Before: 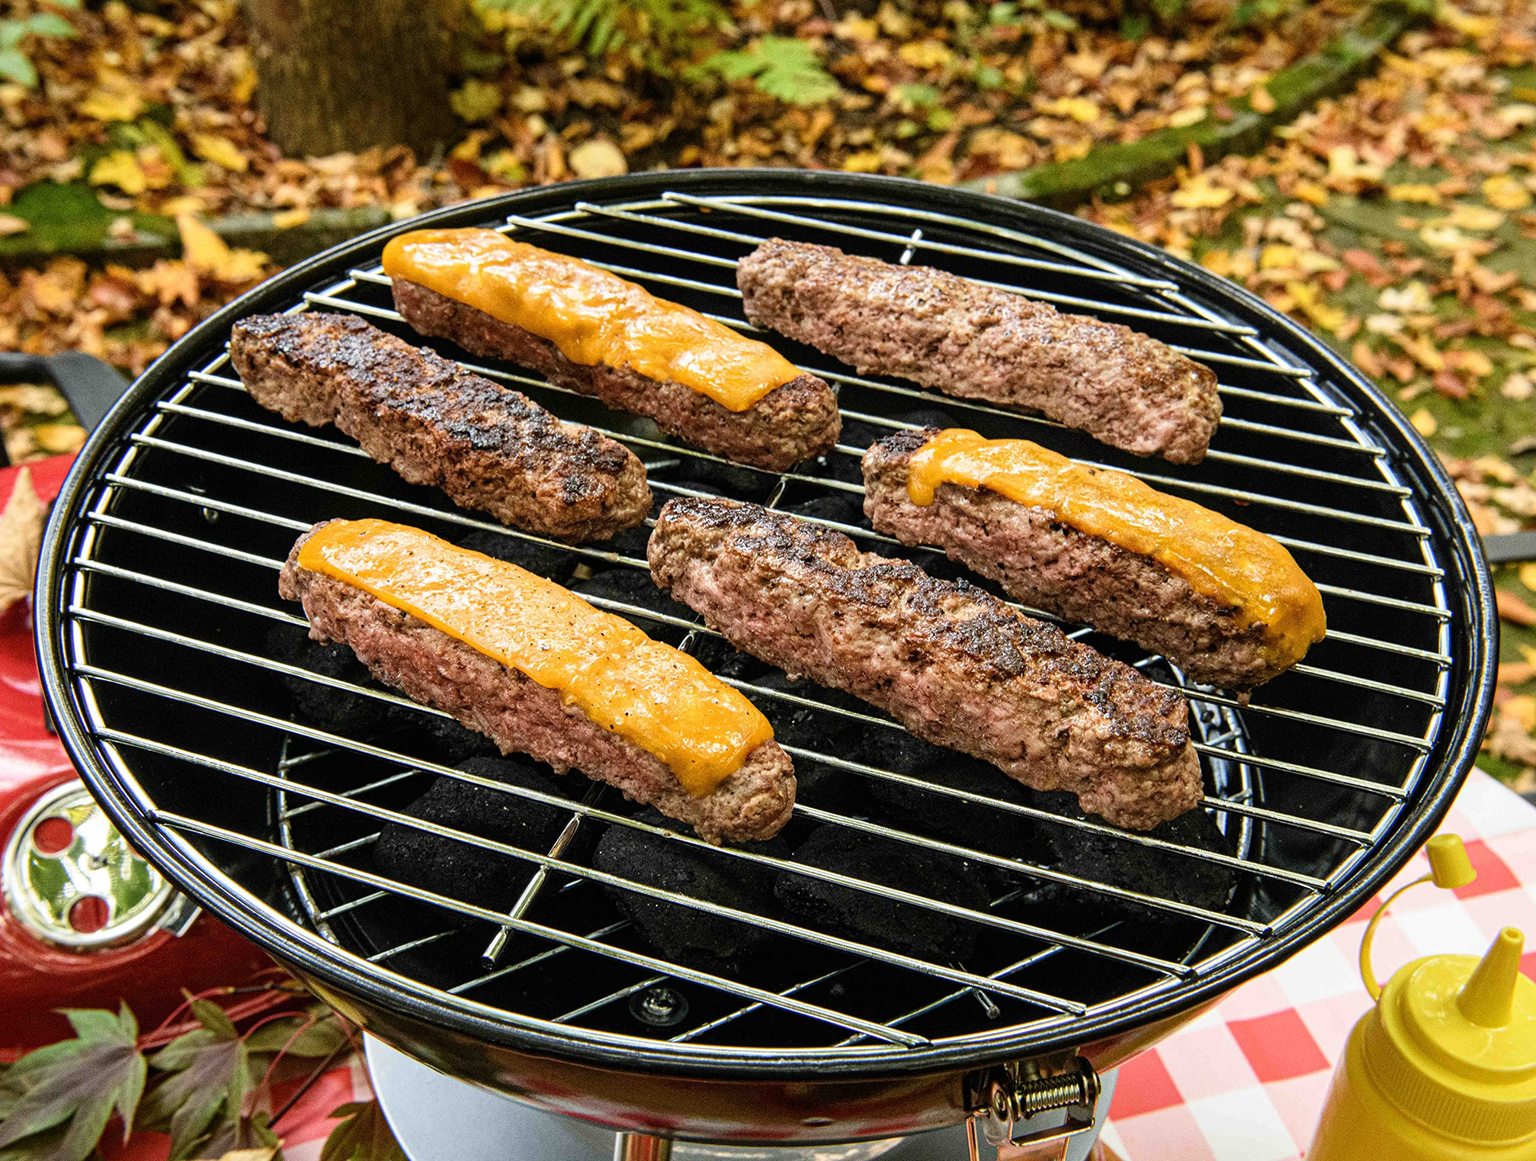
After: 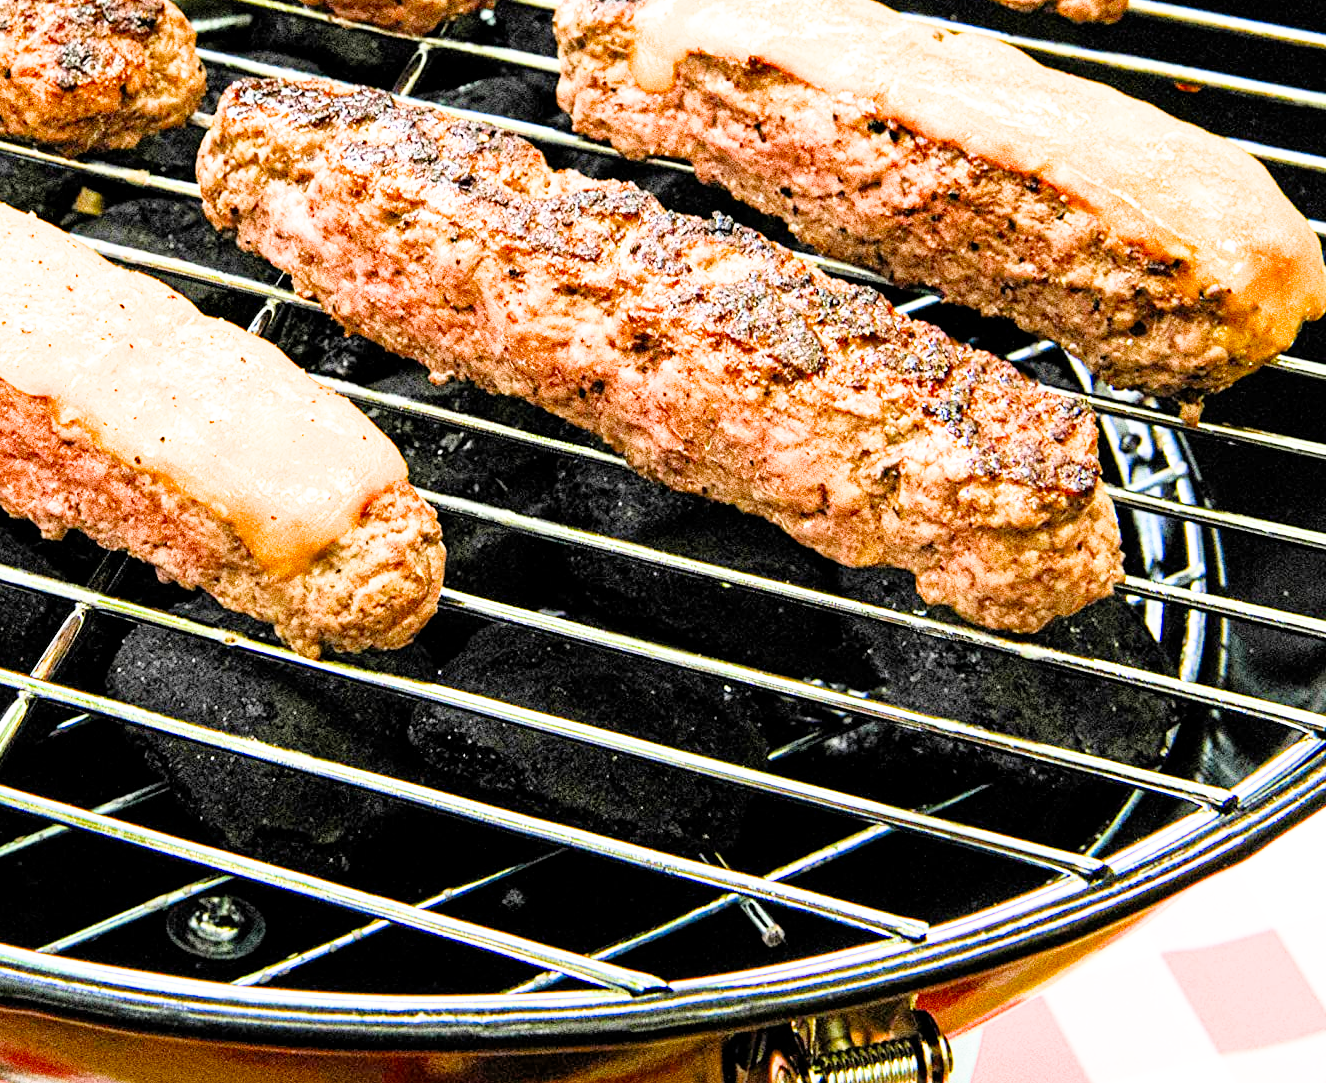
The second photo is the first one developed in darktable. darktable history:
filmic rgb: black relative exposure -7.6 EV, white relative exposure 4.64 EV, threshold 3 EV, target black luminance 0%, hardness 3.55, latitude 50.51%, contrast 1.033, highlights saturation mix 10%, shadows ↔ highlights balance -0.198%, color science v4 (2020), enable highlight reconstruction true
crop: left 34.479%, top 38.822%, right 13.718%, bottom 5.172%
exposure: black level correction 0, exposure 2.088 EV, compensate exposure bias true, compensate highlight preservation false
